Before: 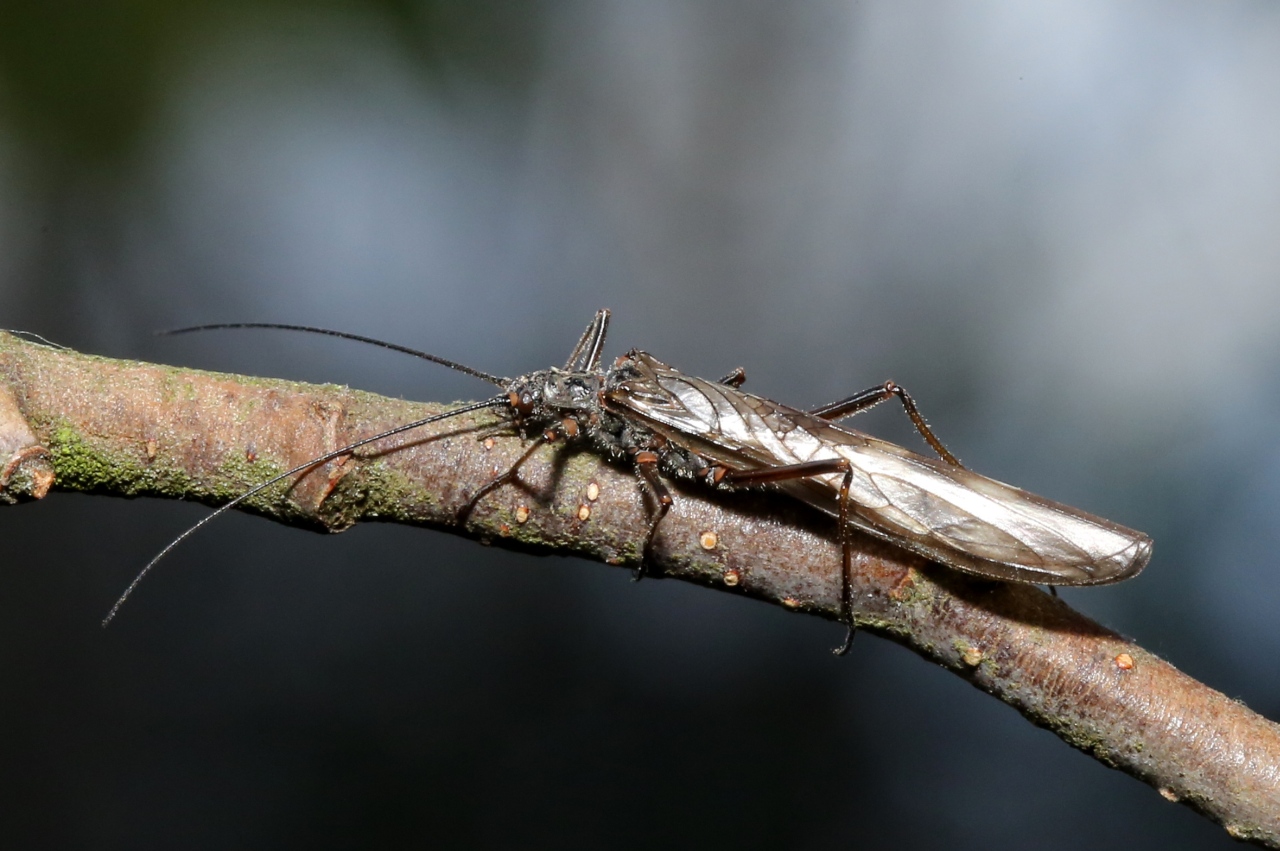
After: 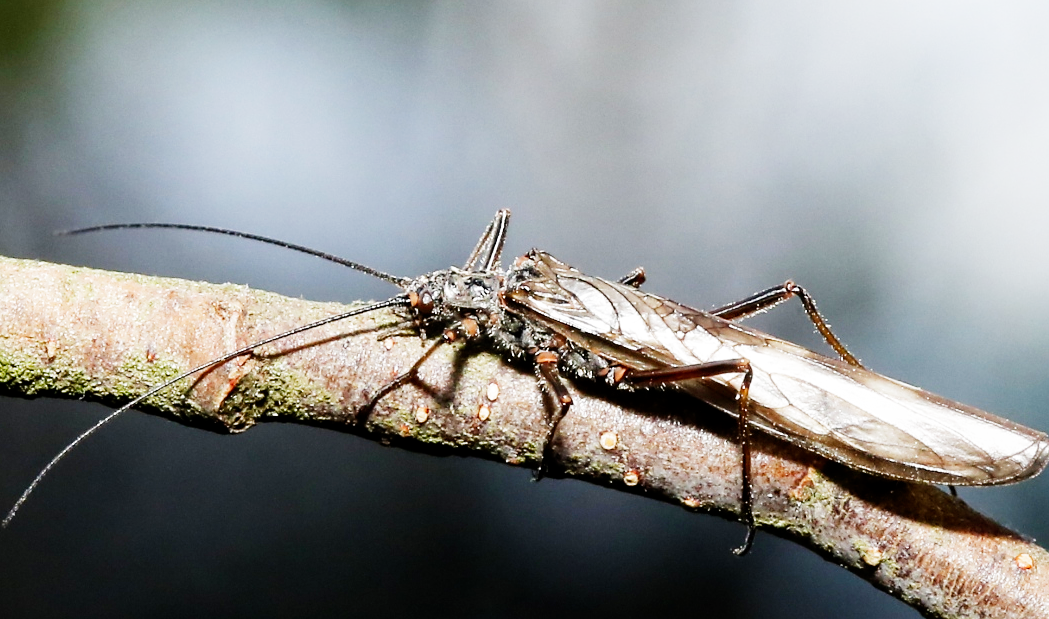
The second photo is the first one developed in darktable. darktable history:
exposure: black level correction 0, exposure 1.45 EV, compensate exposure bias true, compensate highlight preservation false
crop: left 7.856%, top 11.836%, right 10.12%, bottom 15.387%
sharpen: radius 1.458, amount 0.398, threshold 1.271
graduated density: rotation -180°, offset 24.95
filmic rgb: black relative exposure -16 EV, white relative exposure 5.31 EV, hardness 5.9, contrast 1.25, preserve chrominance no, color science v5 (2021)
